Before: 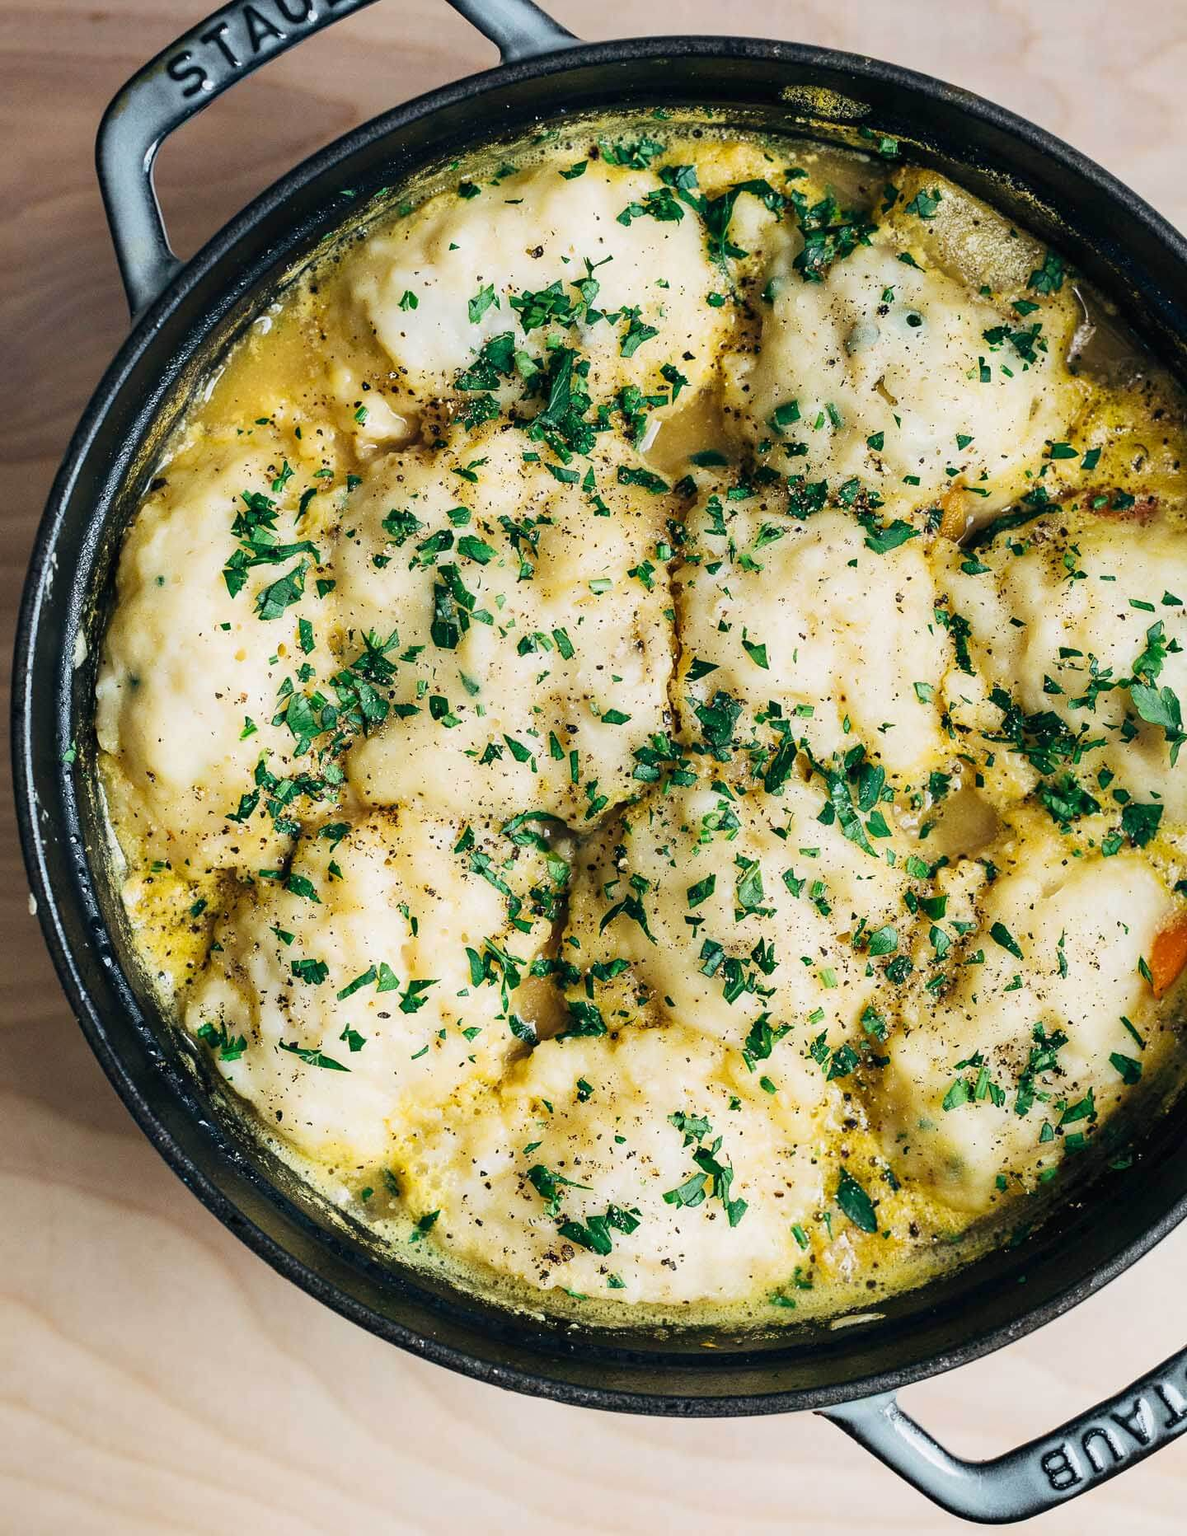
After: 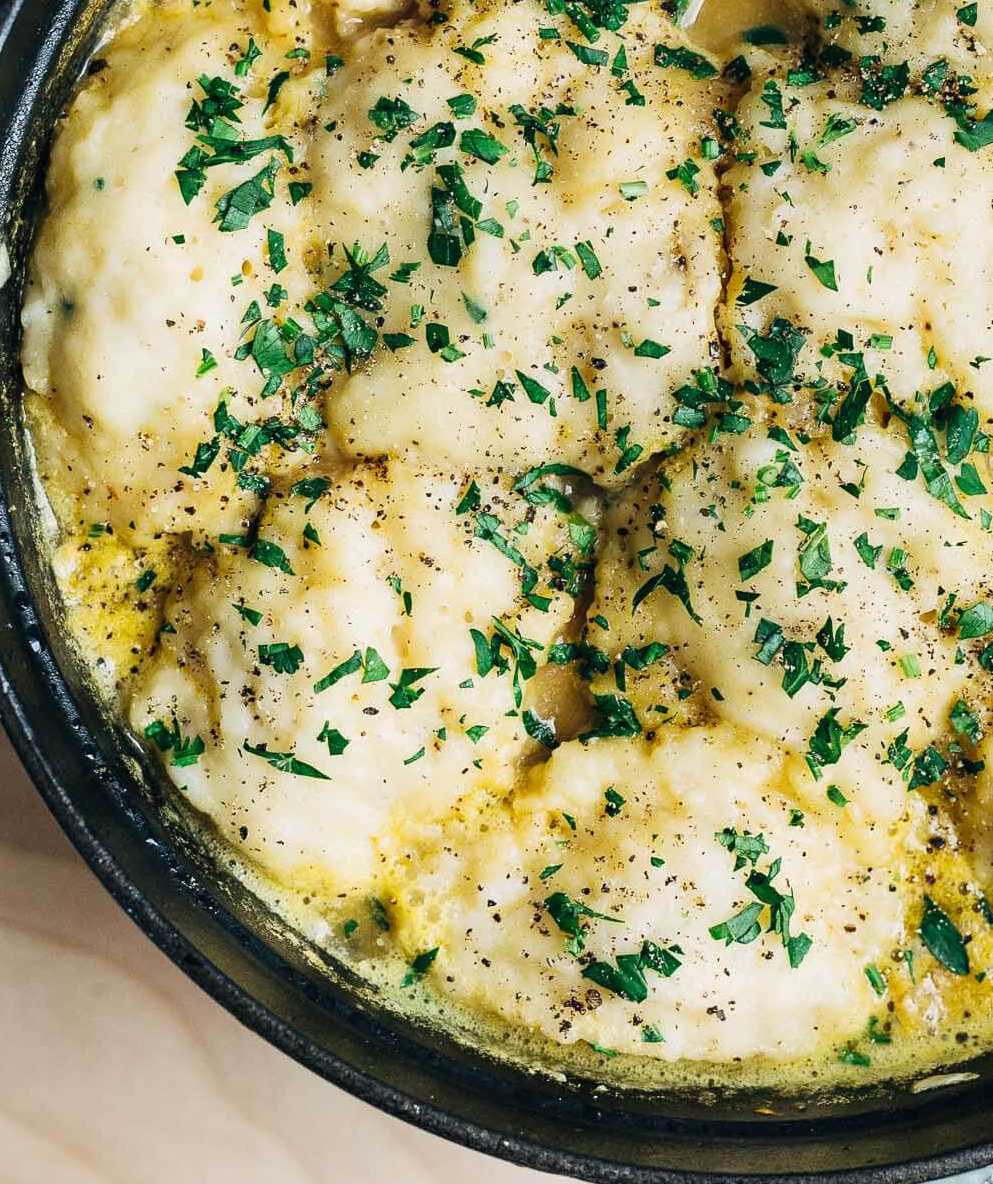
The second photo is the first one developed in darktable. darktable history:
crop: left 6.639%, top 27.98%, right 24.37%, bottom 8.458%
